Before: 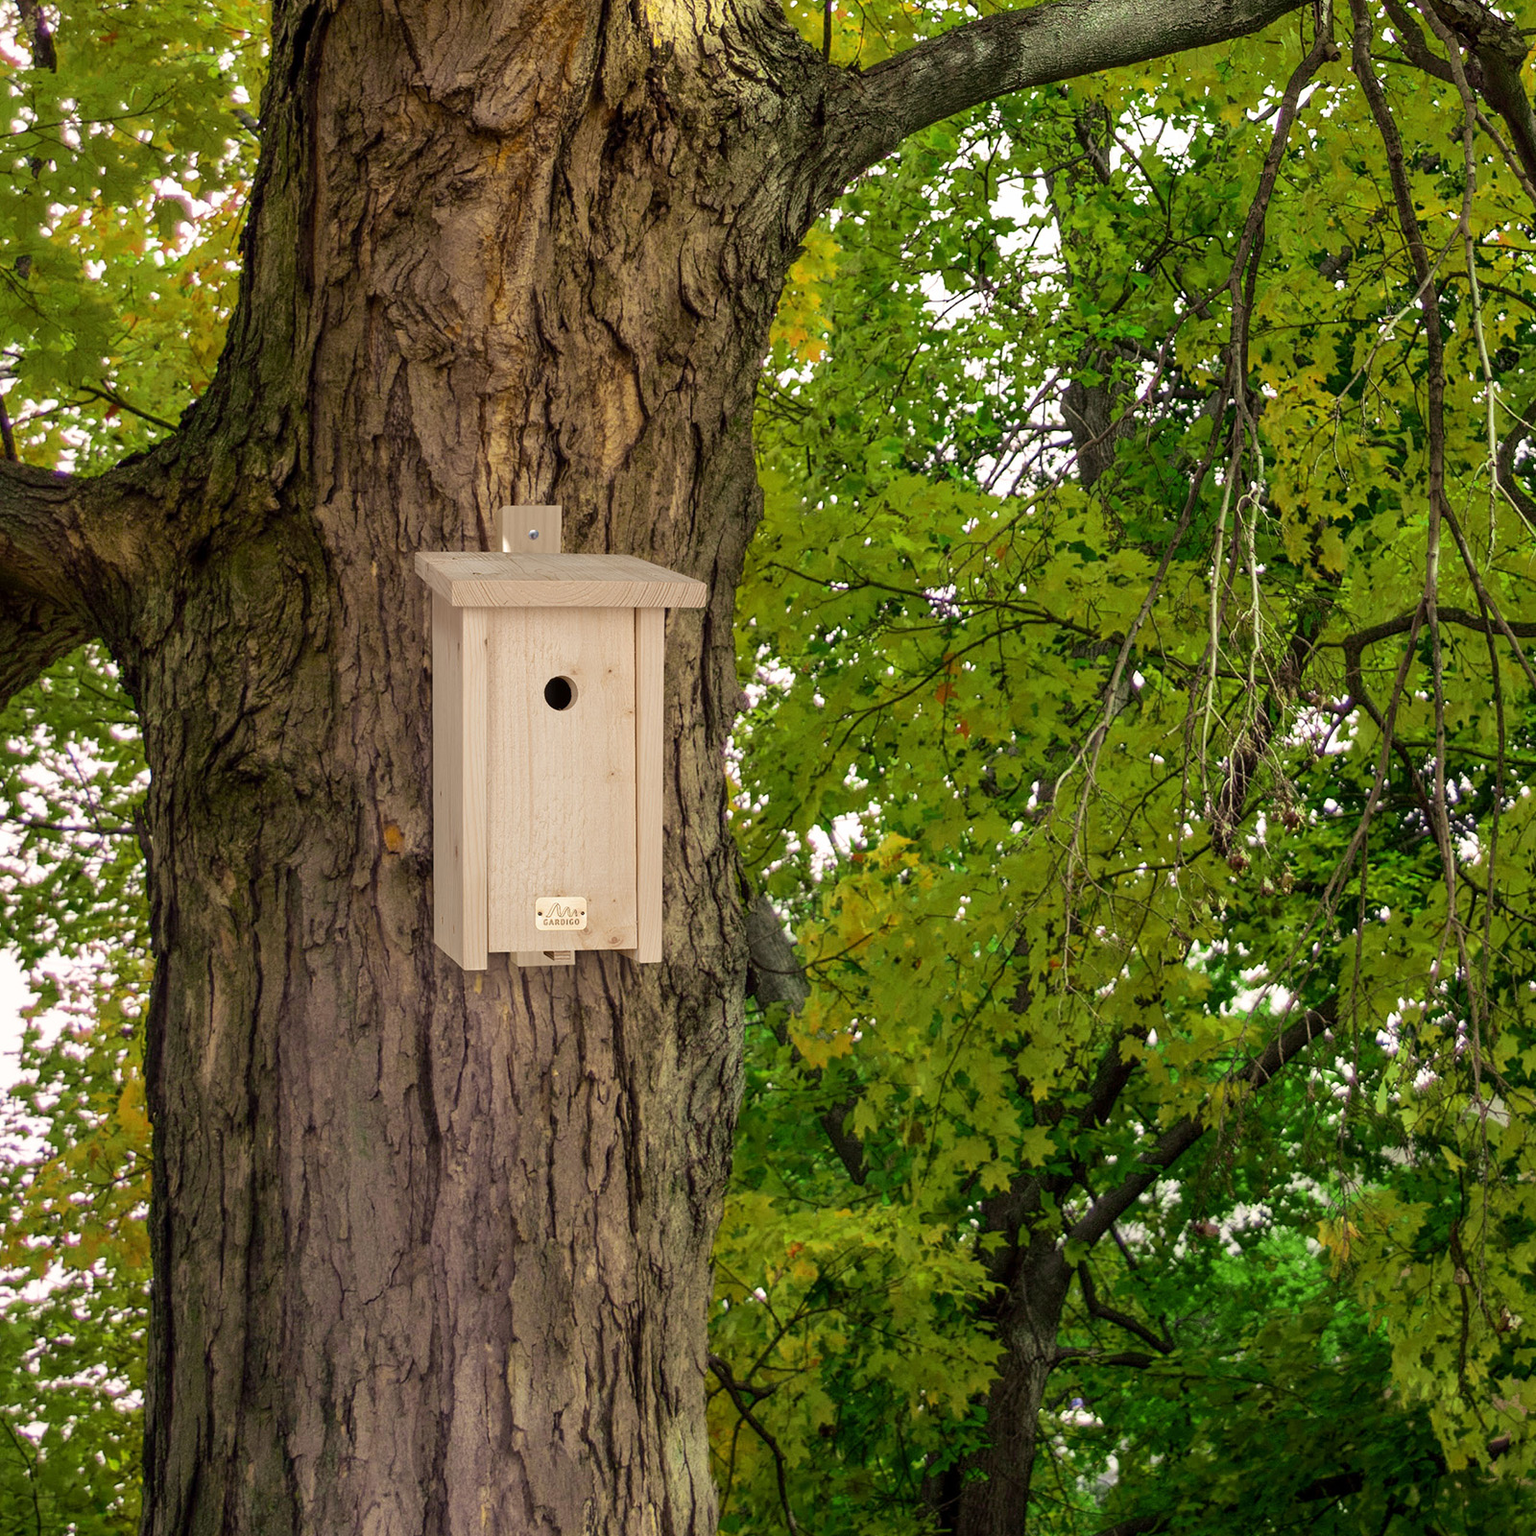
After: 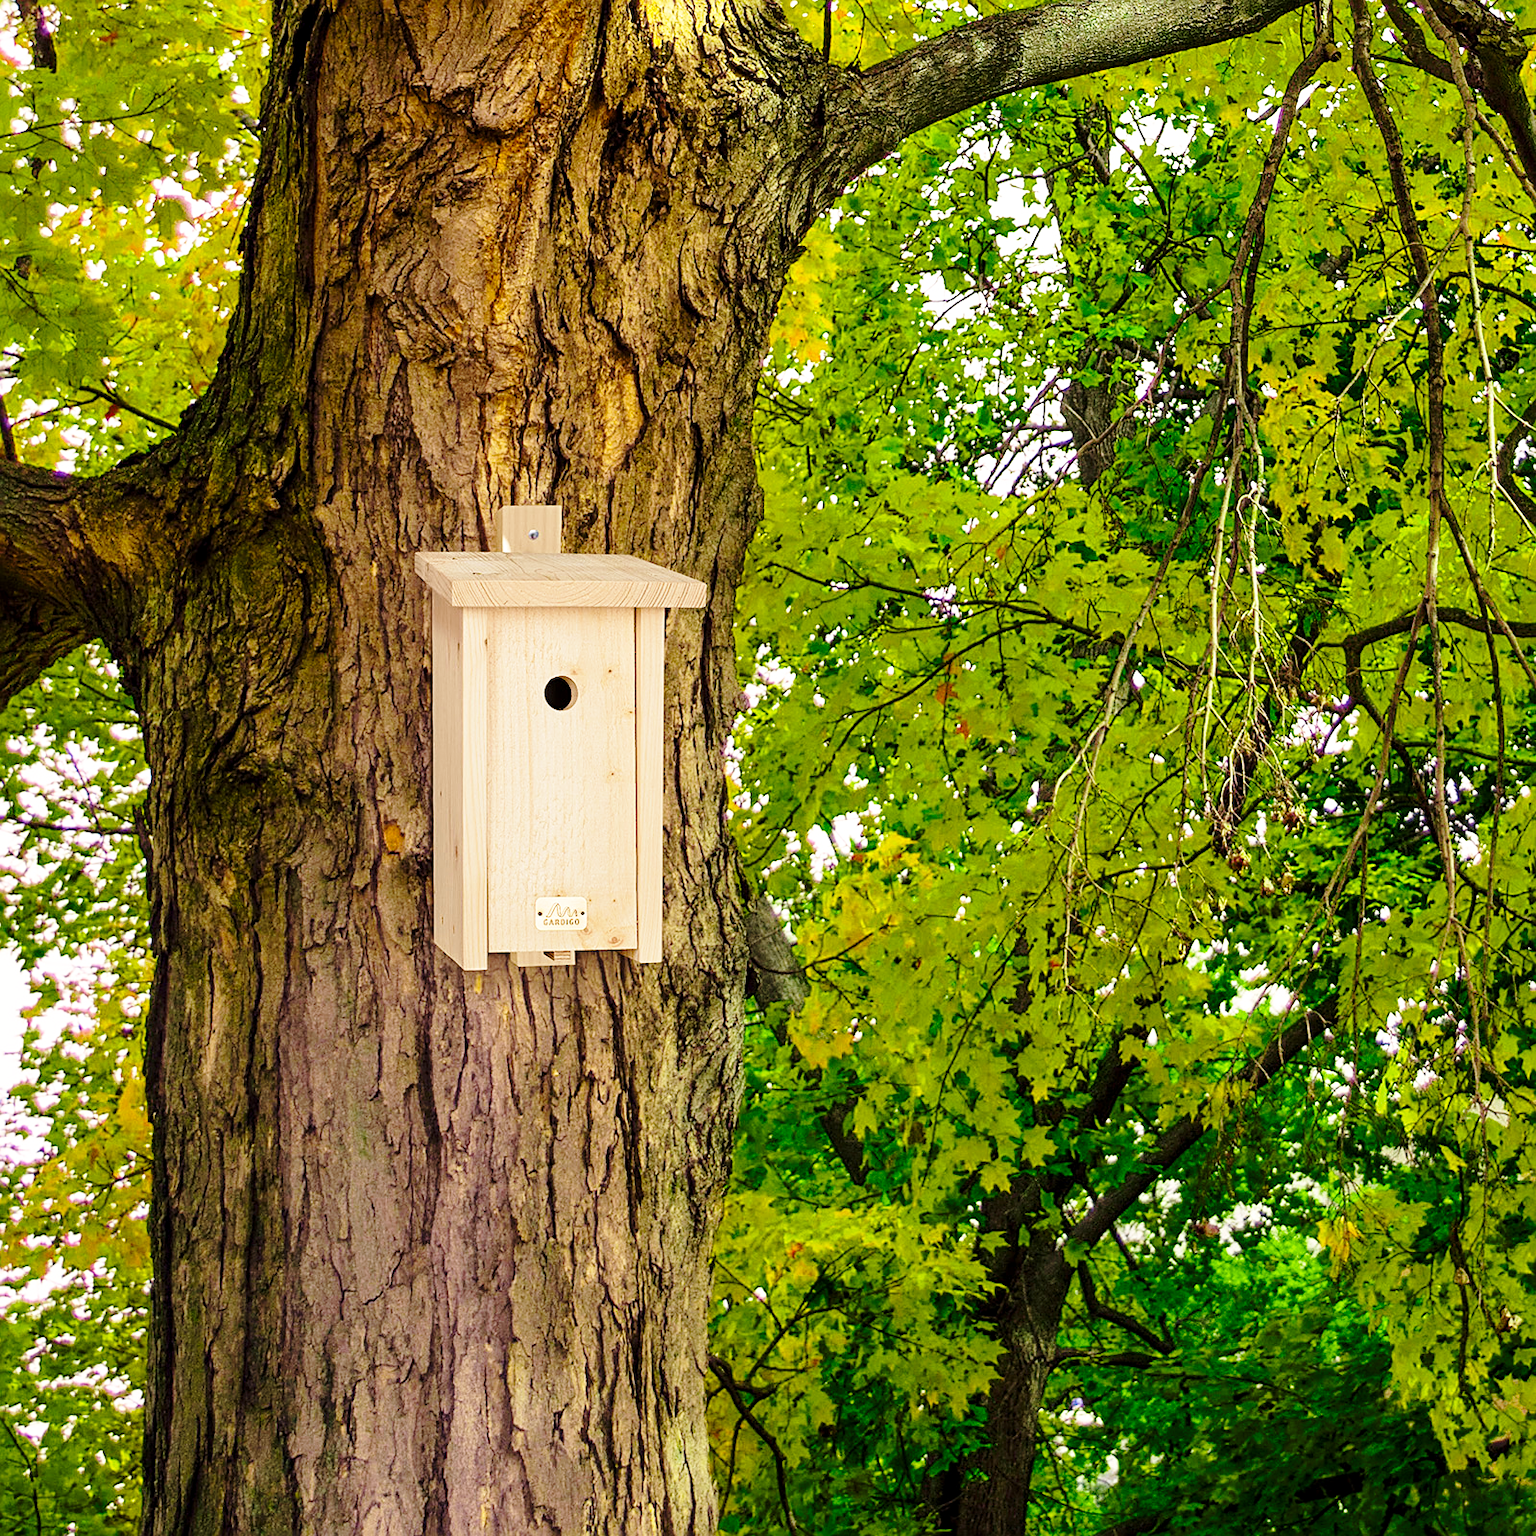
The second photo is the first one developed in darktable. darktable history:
exposure: black level correction 0.001, exposure 0.017 EV, compensate highlight preservation false
color balance rgb: perceptual saturation grading › global saturation 0.006%, global vibrance 41.244%
sharpen: on, module defaults
base curve: curves: ch0 [(0, 0) (0.028, 0.03) (0.121, 0.232) (0.46, 0.748) (0.859, 0.968) (1, 1)], preserve colors none
